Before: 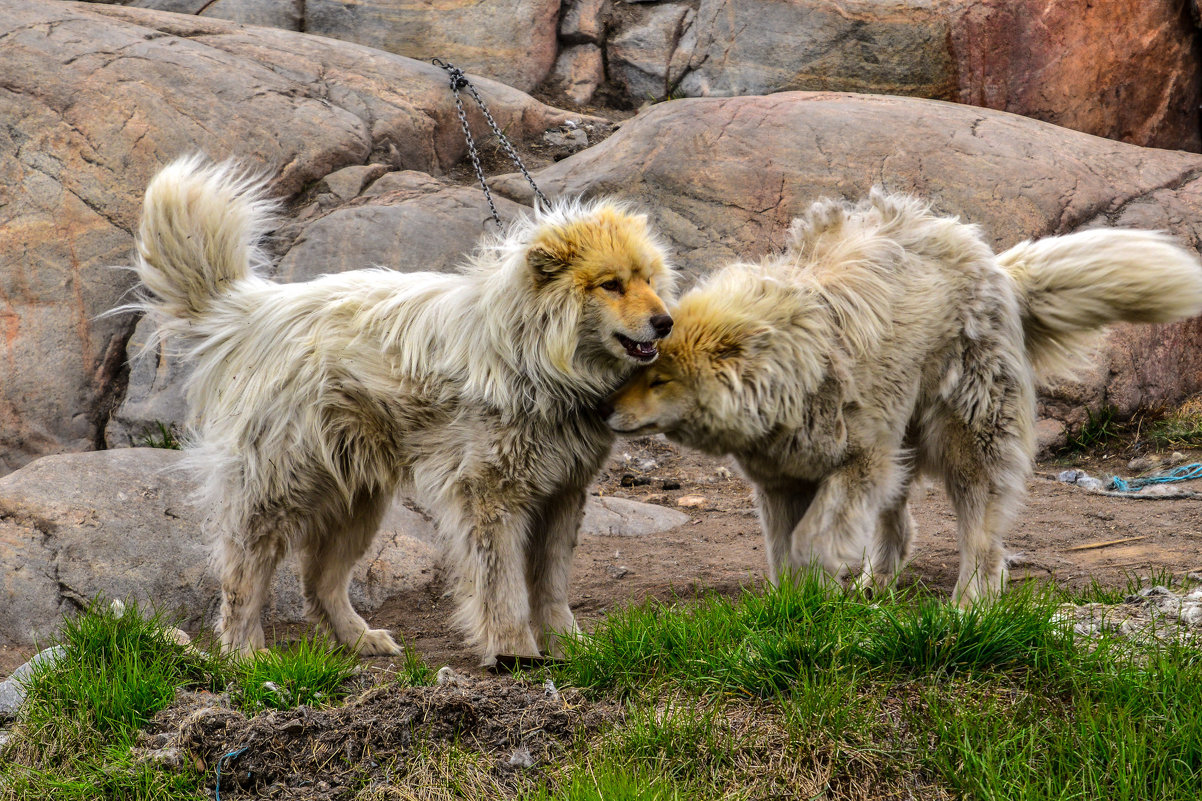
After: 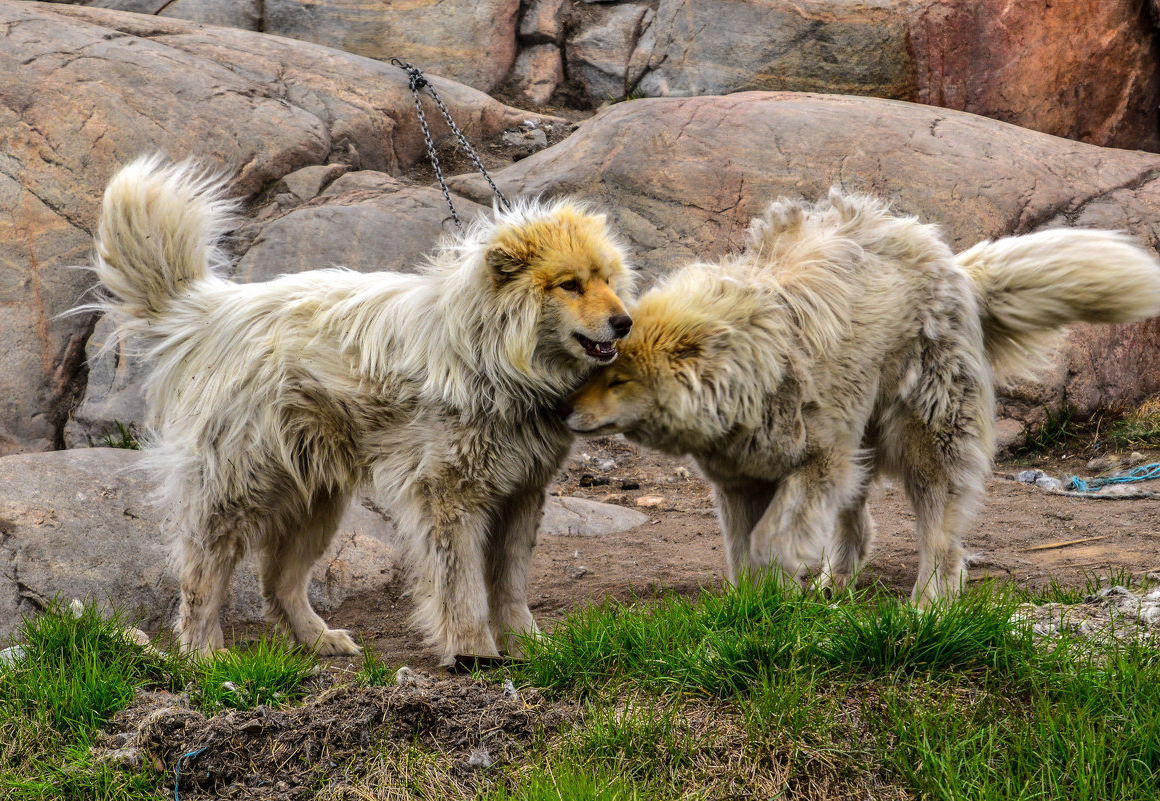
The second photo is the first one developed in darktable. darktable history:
crop and rotate: left 3.451%
